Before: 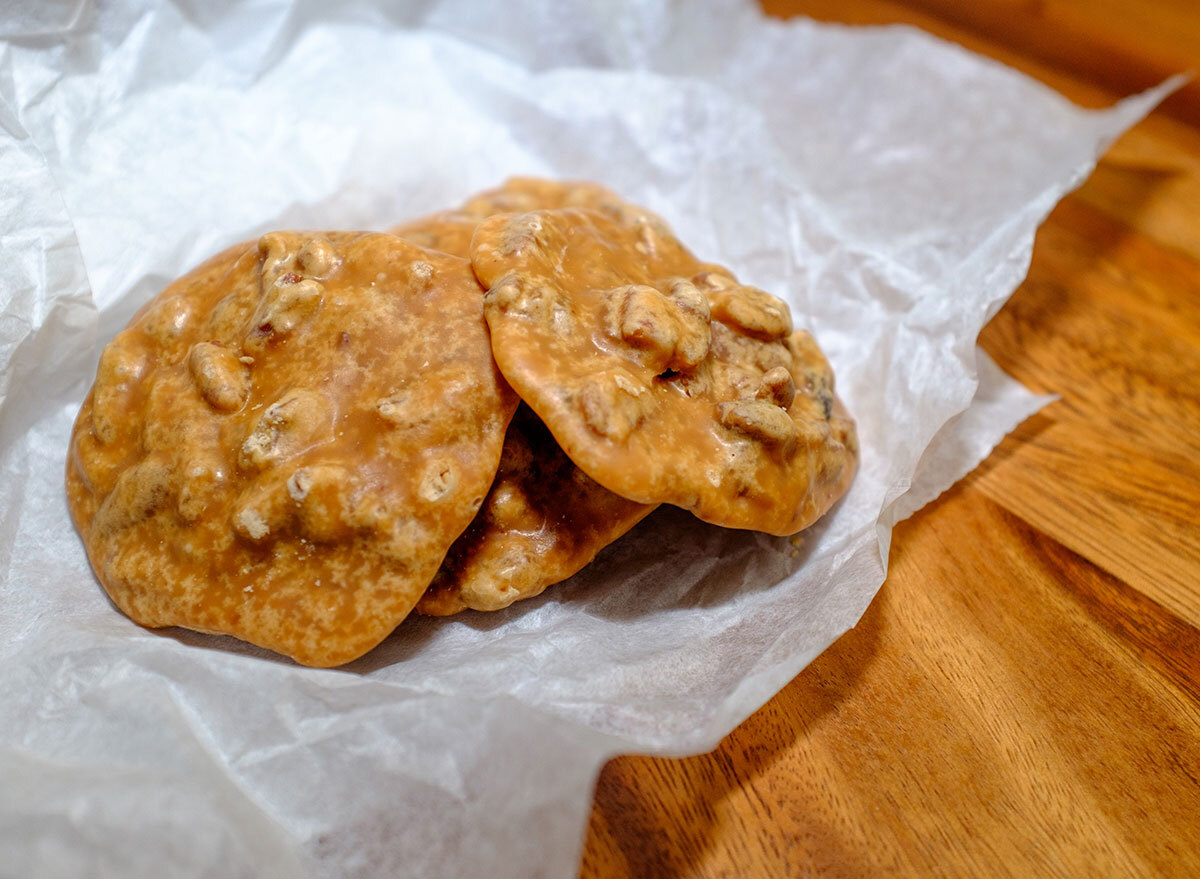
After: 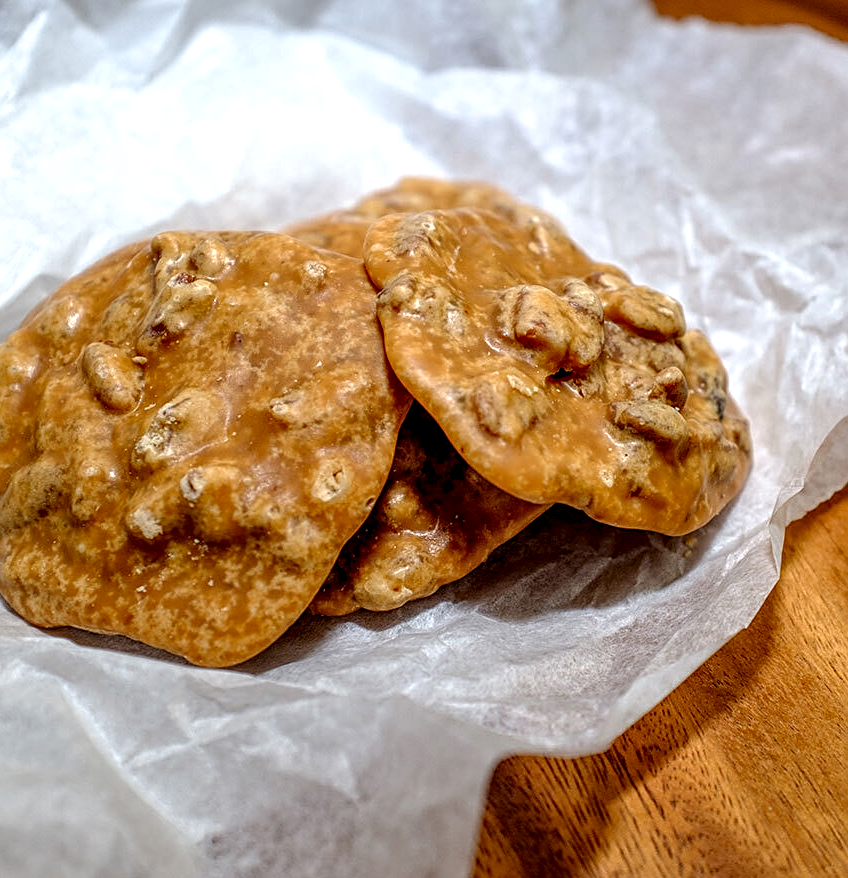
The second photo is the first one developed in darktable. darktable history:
sharpen: on, module defaults
crop and rotate: left 8.932%, right 20.401%
local contrast: detail 150%
